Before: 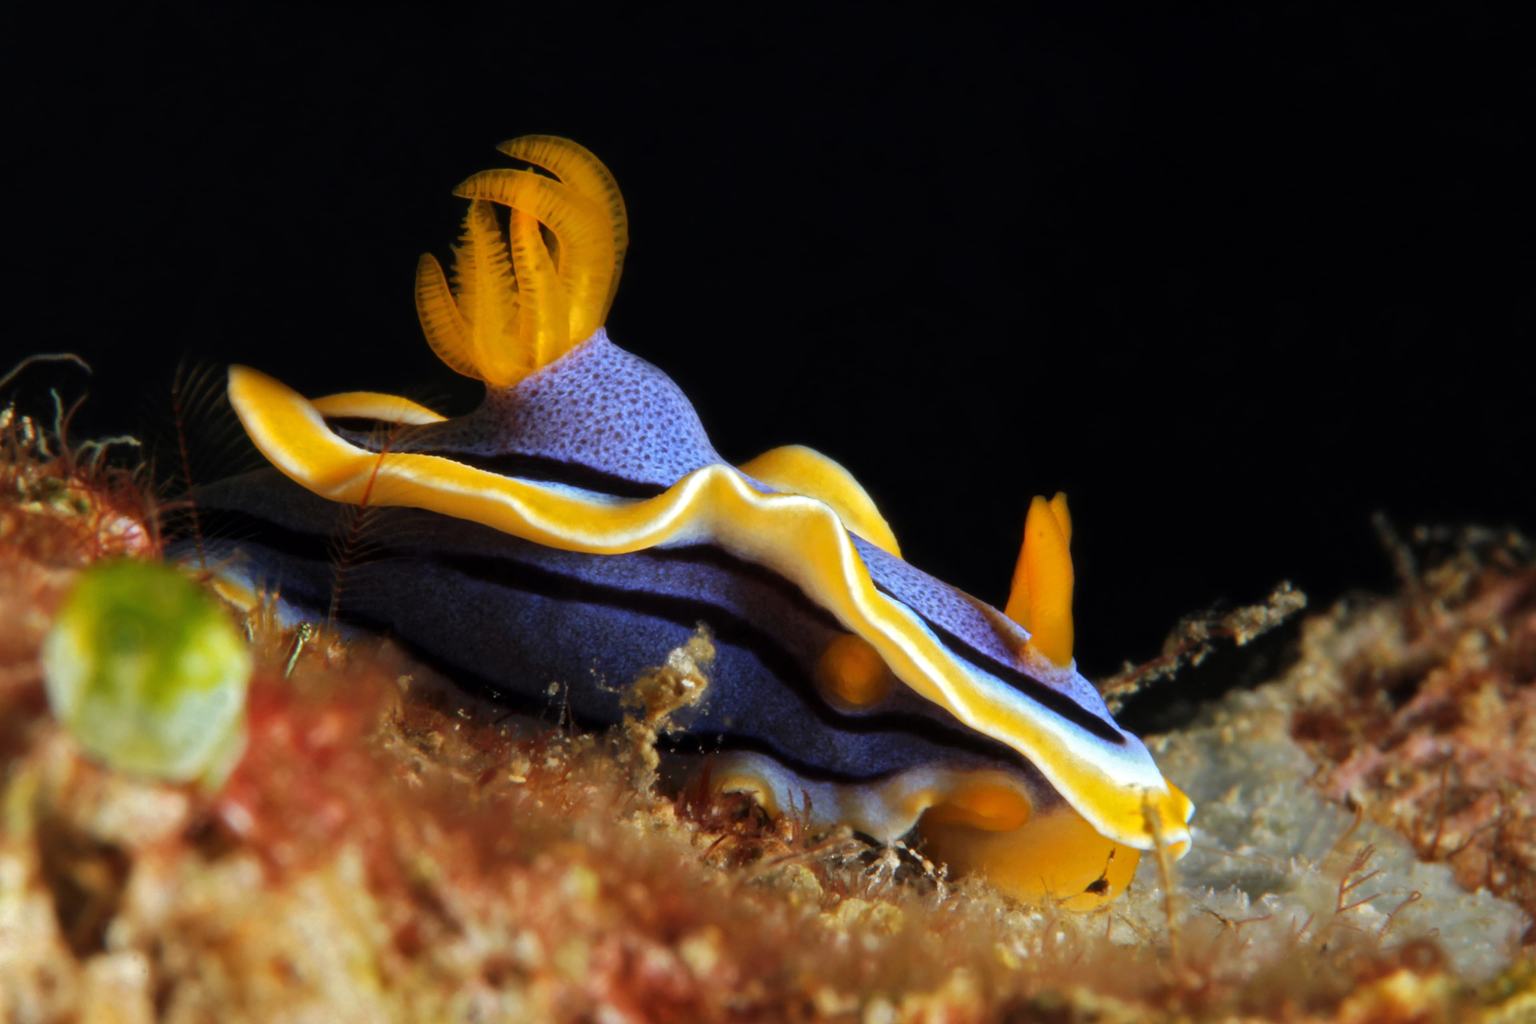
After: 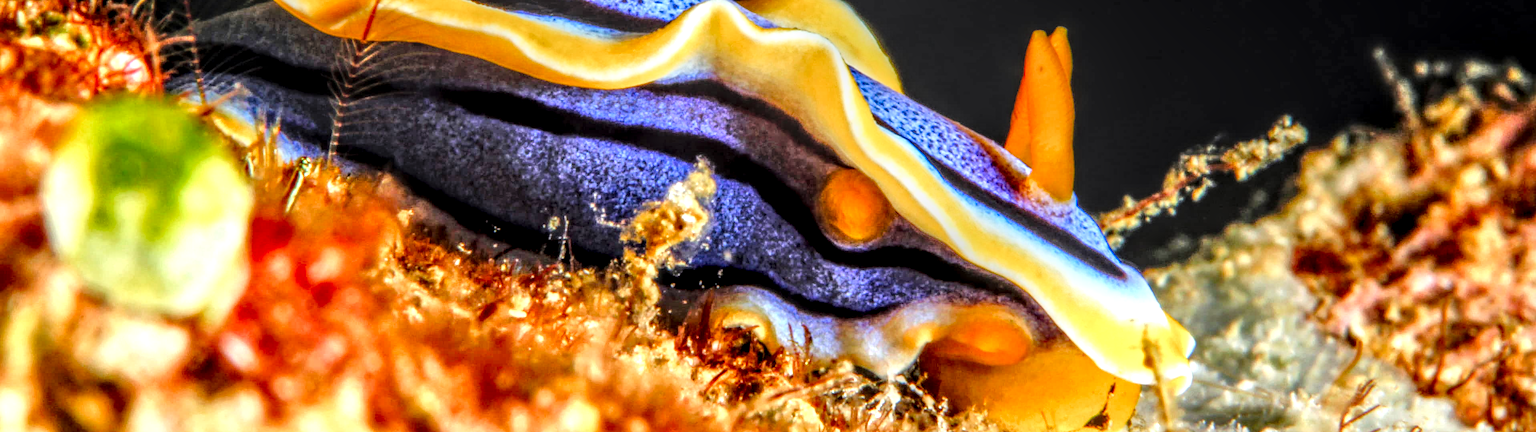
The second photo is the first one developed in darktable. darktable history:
crop: top 45.493%, bottom 12.282%
local contrast: highlights 4%, shadows 2%, detail 299%, midtone range 0.304
contrast brightness saturation: contrast 0.073, brightness 0.073, saturation 0.178
base curve: curves: ch0 [(0, 0) (0.036, 0.037) (0.121, 0.228) (0.46, 0.76) (0.859, 0.983) (1, 1)]
color balance rgb: perceptual saturation grading › global saturation 0.052%, perceptual saturation grading › highlights -32.938%, perceptual saturation grading › mid-tones 14.956%, perceptual saturation grading › shadows 48.031%, global vibrance 20%
tone equalizer: -7 EV 0.156 EV, -6 EV 0.603 EV, -5 EV 1.16 EV, -4 EV 1.29 EV, -3 EV 1.15 EV, -2 EV 0.6 EV, -1 EV 0.146 EV
